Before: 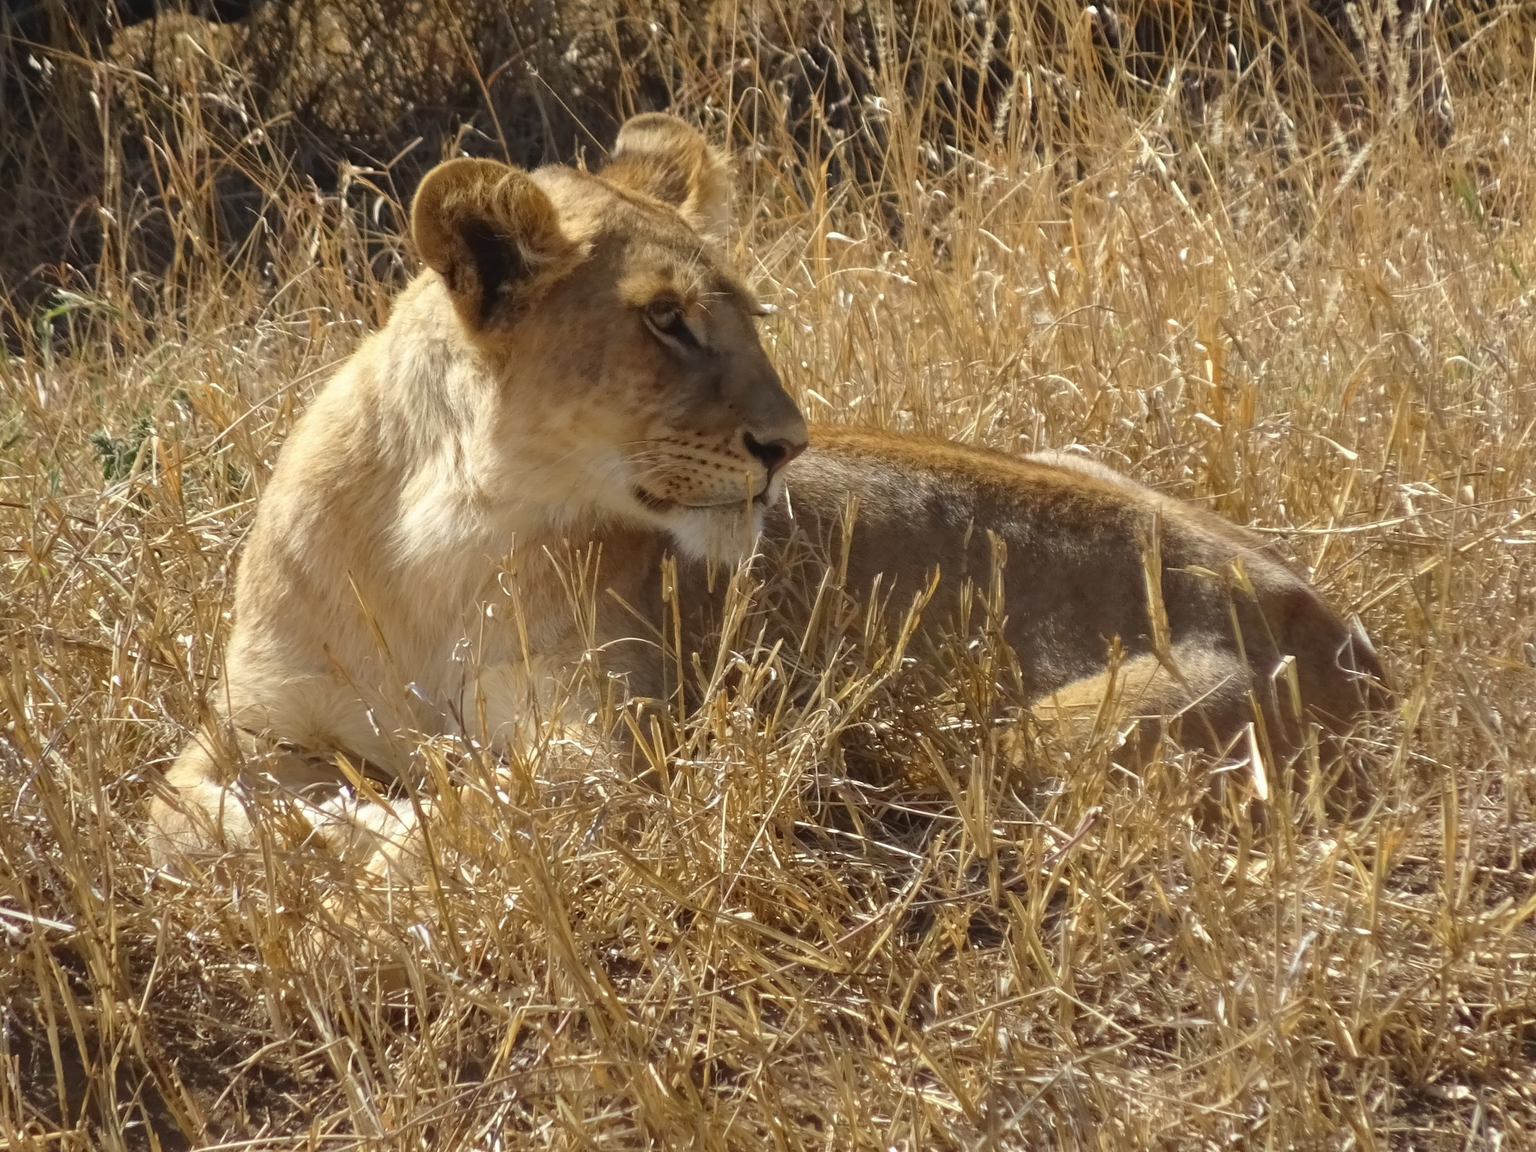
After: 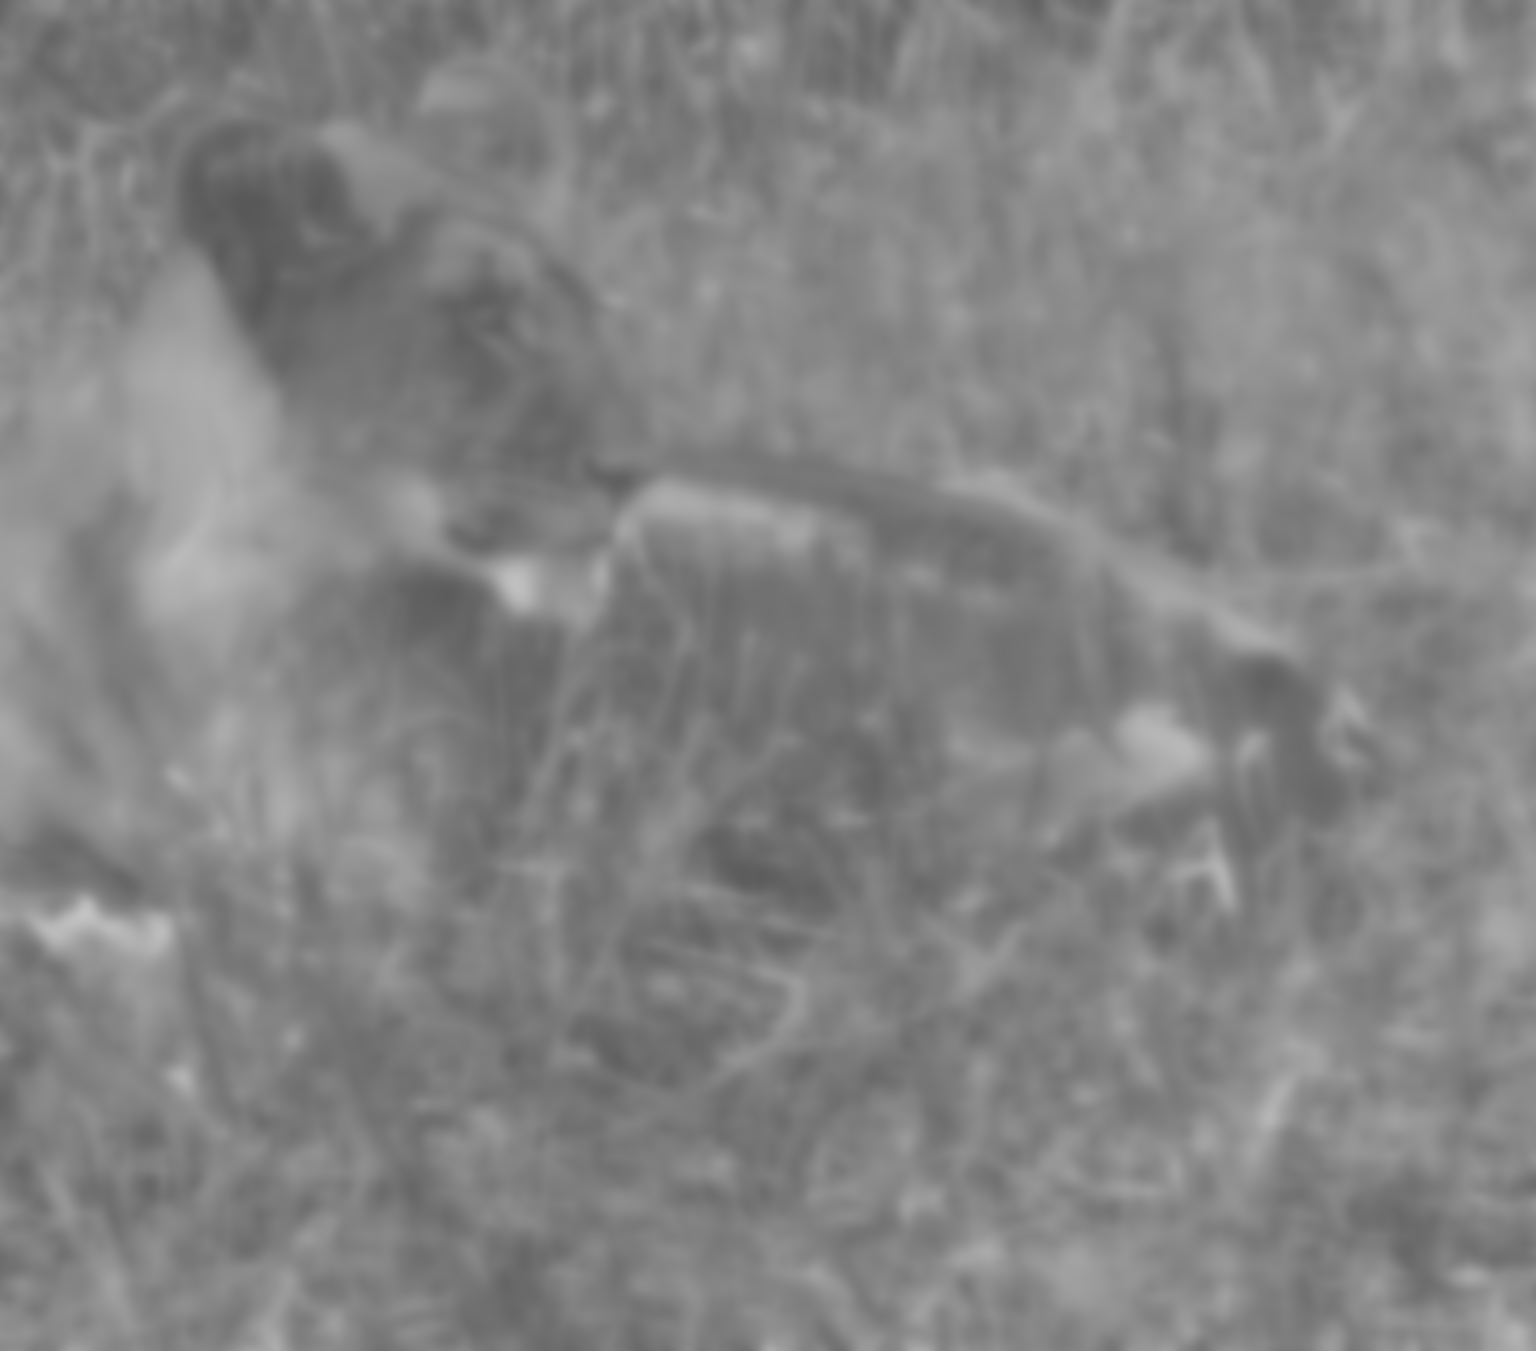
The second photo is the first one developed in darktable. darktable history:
color zones: curves: ch0 [(0.287, 0.048) (0.493, 0.484) (0.737, 0.816)]; ch1 [(0, 0) (0.143, 0) (0.286, 0) (0.429, 0) (0.571, 0) (0.714, 0) (0.857, 0)]
exposure: black level correction 0, exposure 1.741 EV, compensate exposure bias true, compensate highlight preservation false
crop and rotate: left 17.959%, top 5.771%, right 1.742%
tone equalizer: -8 EV 1 EV, -7 EV 1 EV, -6 EV 1 EV, -5 EV 1 EV, -4 EV 1 EV, -3 EV 0.75 EV, -2 EV 0.5 EV, -1 EV 0.25 EV
levels: levels [0, 0.397, 0.955]
color correction: saturation 0.8
lowpass: radius 16, unbound 0
